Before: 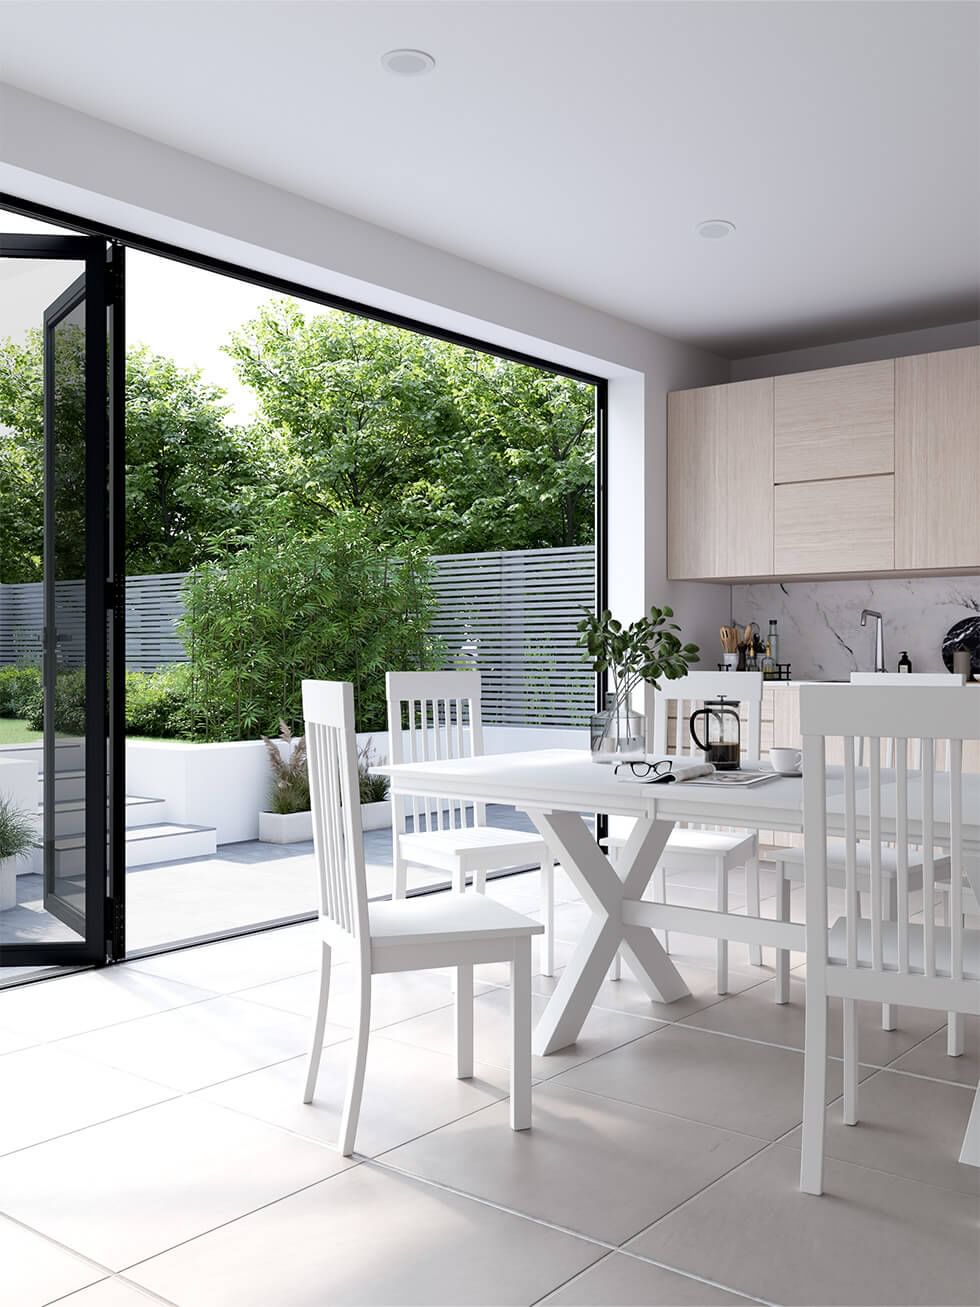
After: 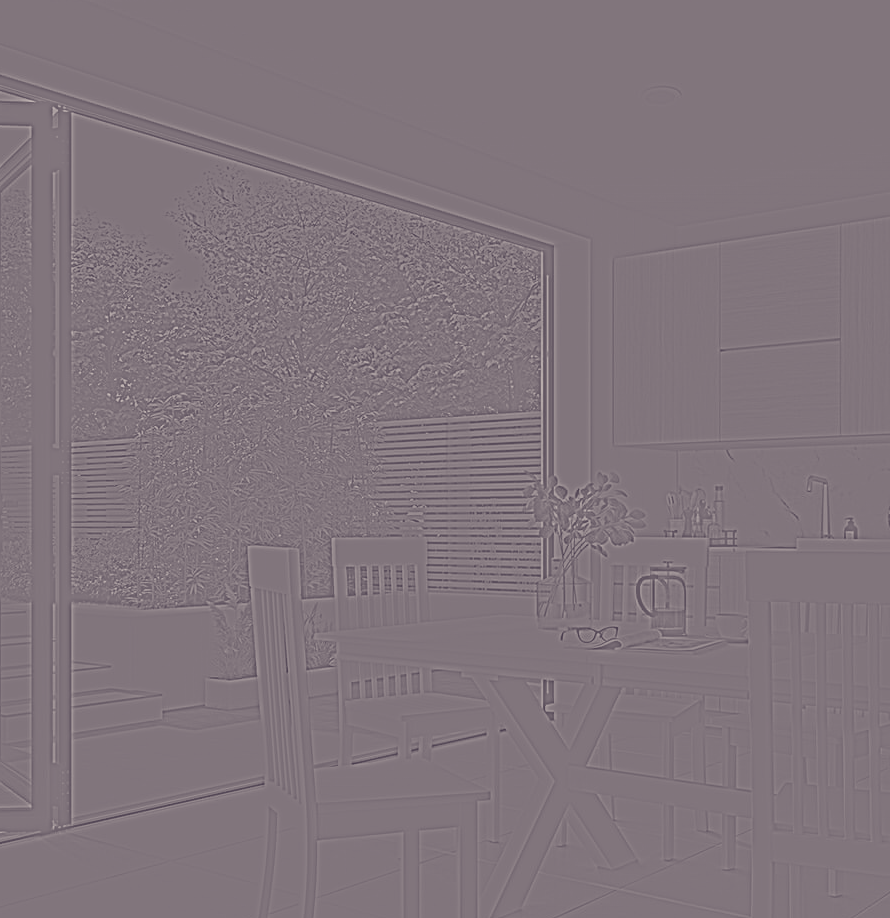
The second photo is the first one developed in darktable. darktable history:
crop: left 5.596%, top 10.314%, right 3.534%, bottom 19.395%
color balance: lift [1.001, 0.997, 0.99, 1.01], gamma [1.007, 1, 0.975, 1.025], gain [1, 1.065, 1.052, 0.935], contrast 13.25%
highpass: sharpness 5.84%, contrast boost 8.44%
